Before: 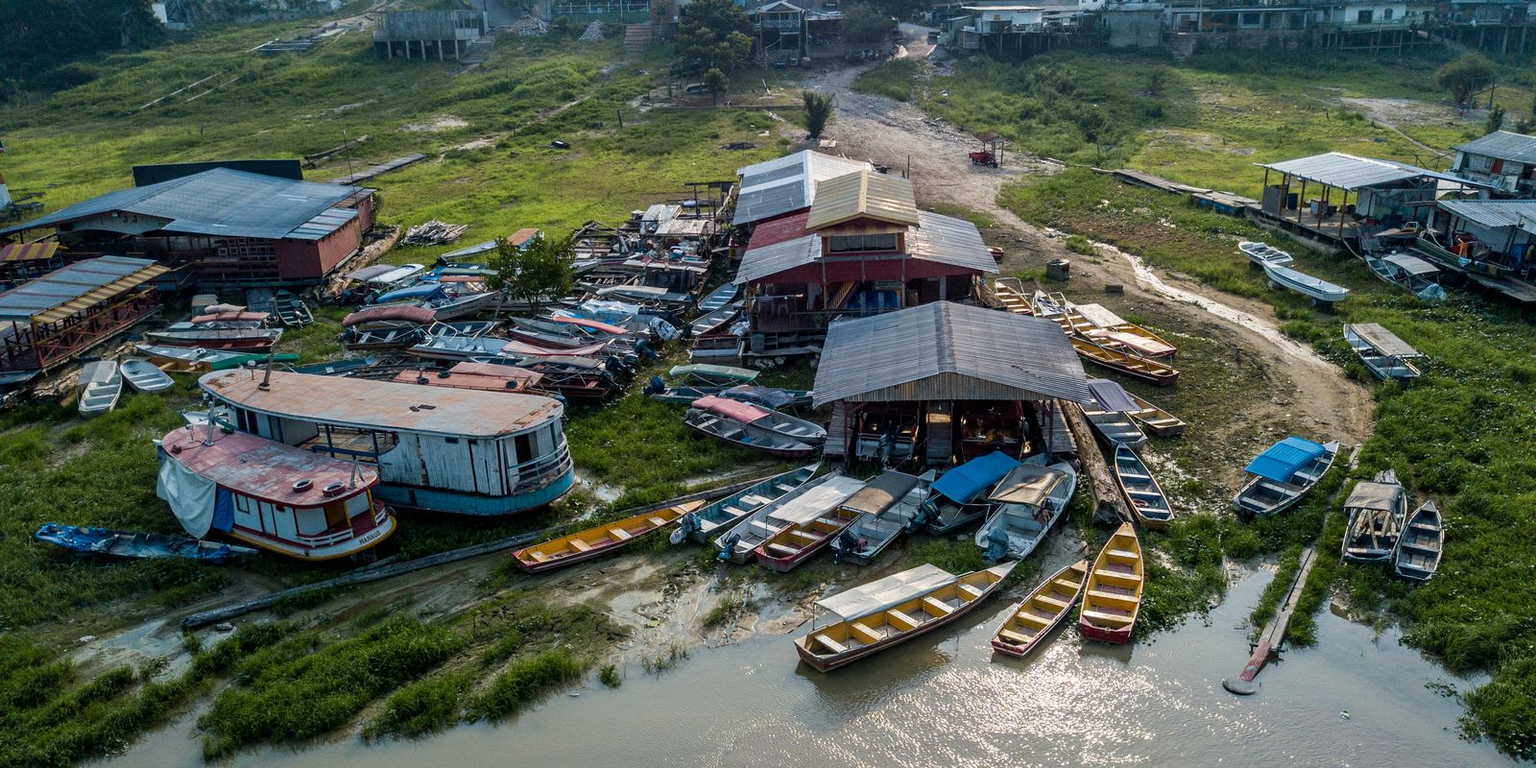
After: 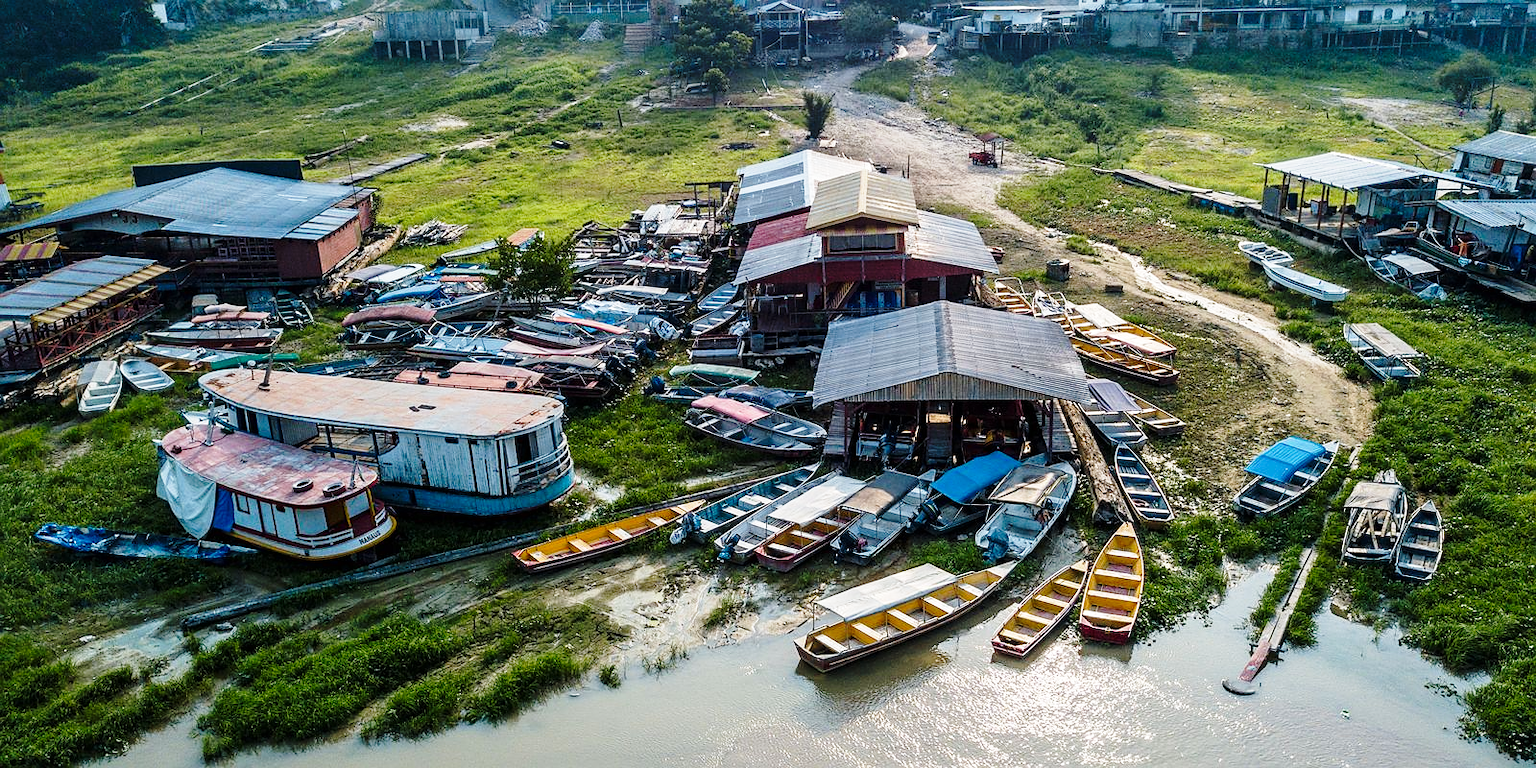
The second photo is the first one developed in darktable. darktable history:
base curve: curves: ch0 [(0, 0) (0.028, 0.03) (0.121, 0.232) (0.46, 0.748) (0.859, 0.968) (1, 1)], preserve colors none
sharpen: radius 1.015
